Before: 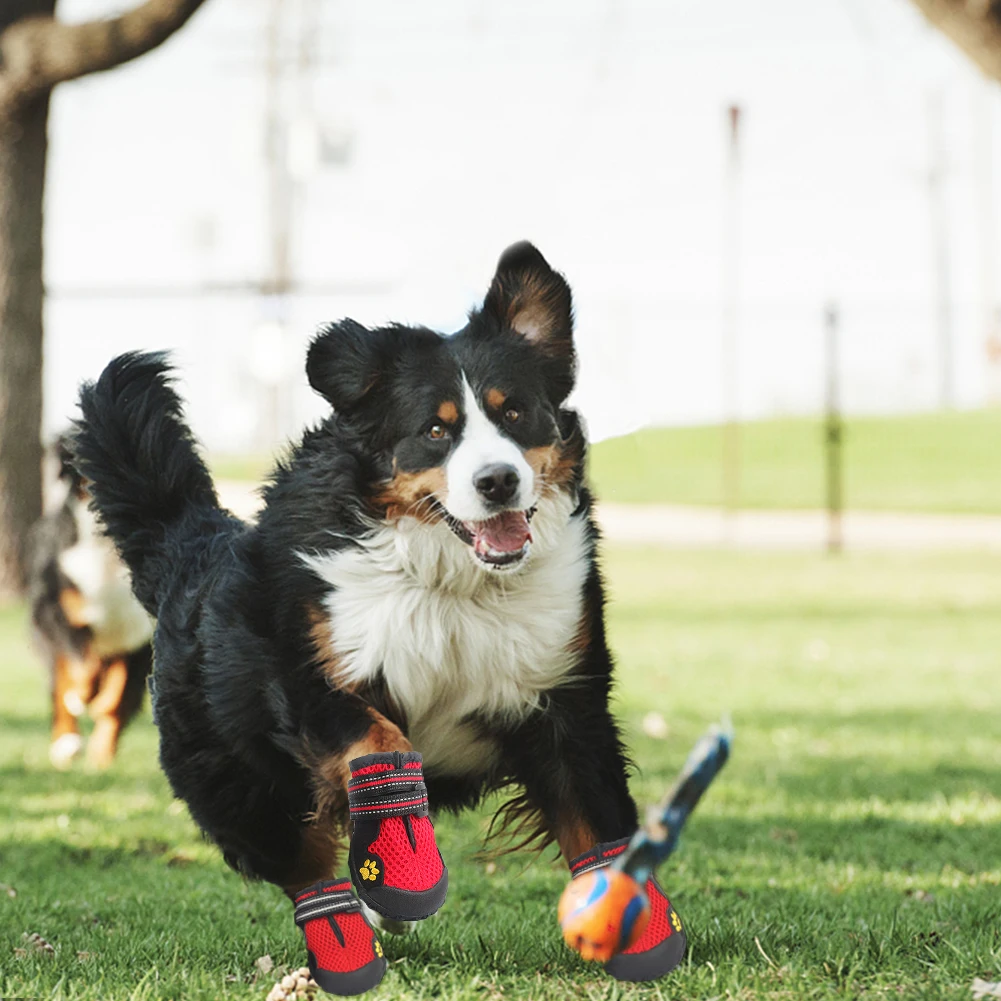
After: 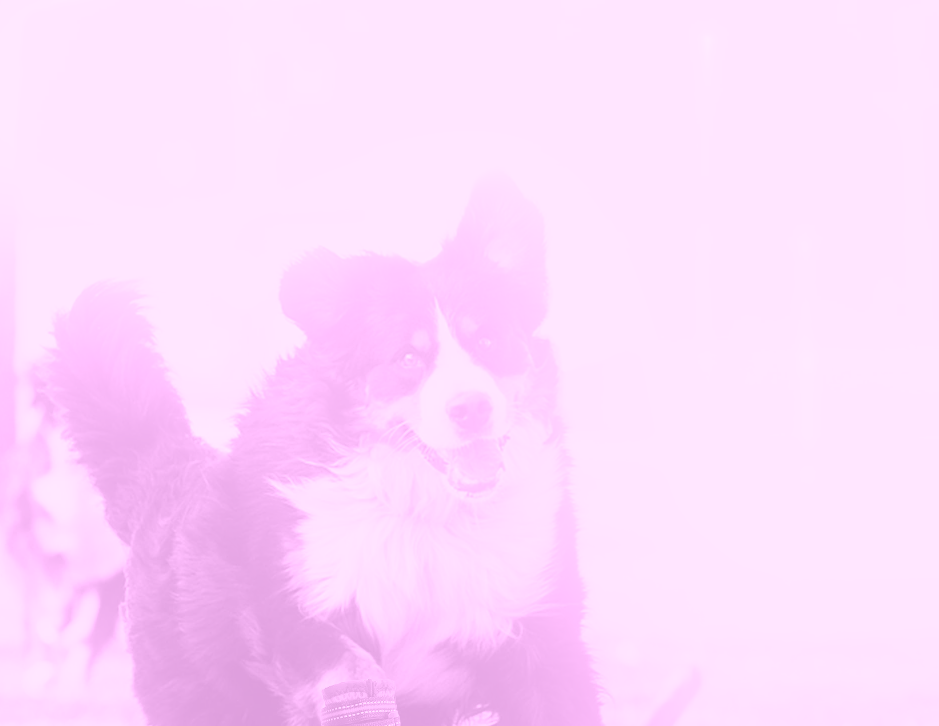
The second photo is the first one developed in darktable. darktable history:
crop: left 2.737%, top 7.287%, right 3.421%, bottom 20.179%
bloom: on, module defaults
color balance: lift [1, 1, 0.999, 1.001], gamma [1, 1.003, 1.005, 0.995], gain [1, 0.992, 0.988, 1.012], contrast 5%, output saturation 110%
colorize: hue 331.2°, saturation 75%, source mix 30.28%, lightness 70.52%, version 1
